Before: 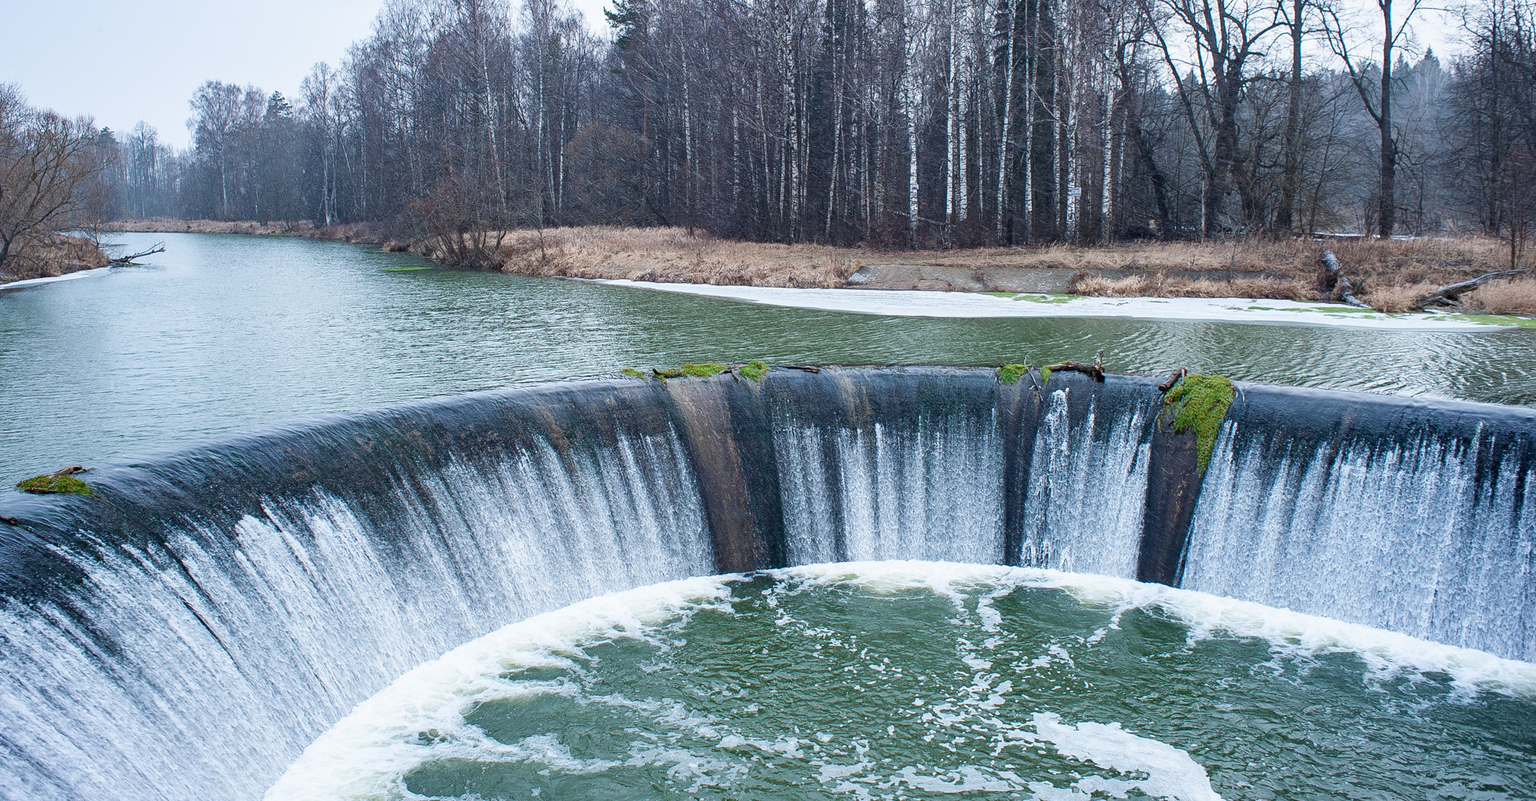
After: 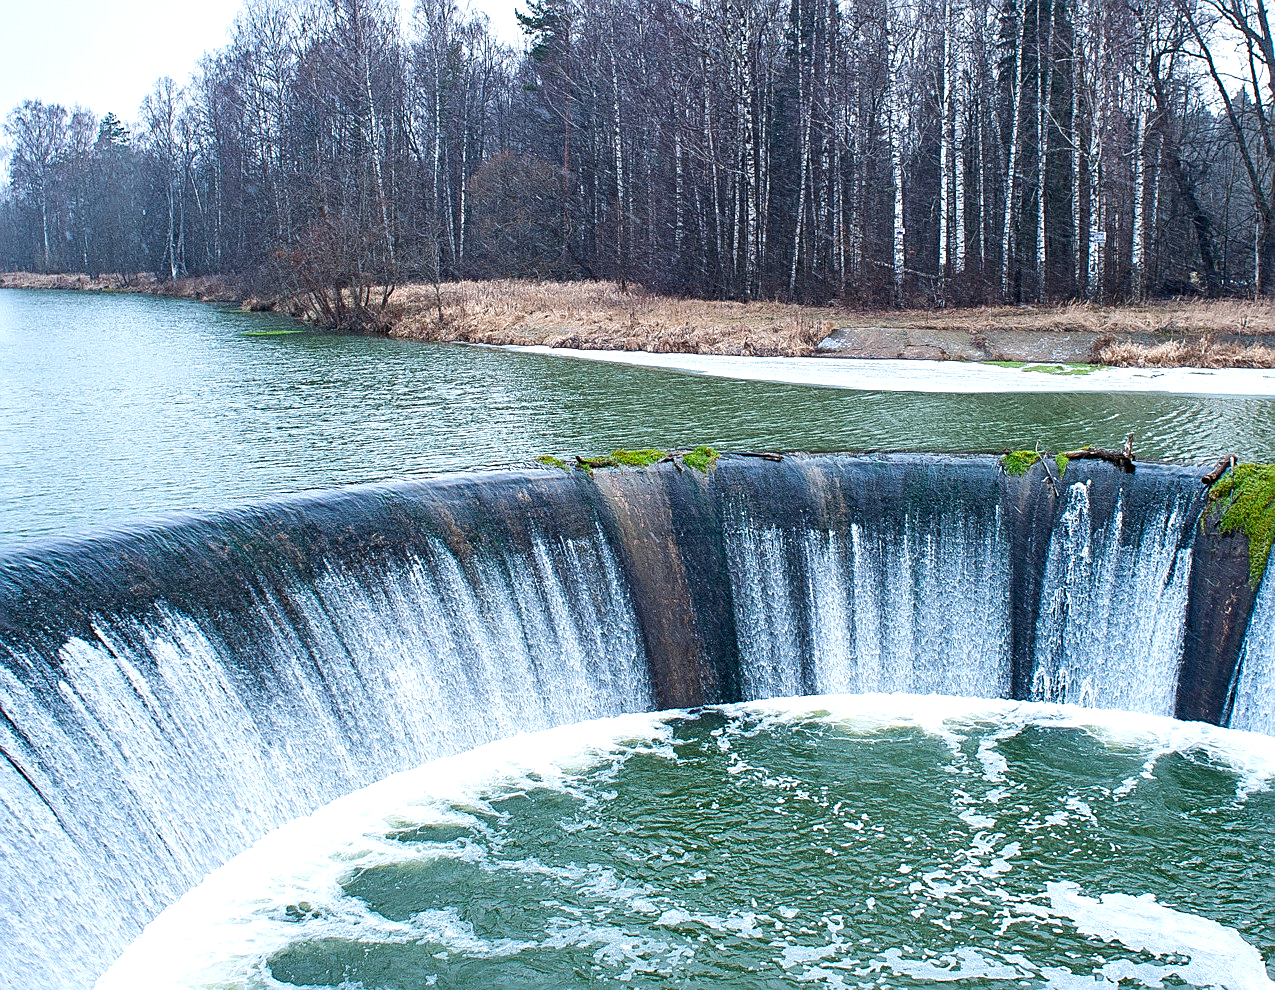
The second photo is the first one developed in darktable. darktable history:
sharpen: on, module defaults
color balance rgb: perceptual saturation grading › global saturation 25.74%, perceptual brilliance grading › highlights 9.744%, perceptual brilliance grading › mid-tones 5.433%
crop and rotate: left 12.249%, right 20.675%
tone equalizer: on, module defaults
